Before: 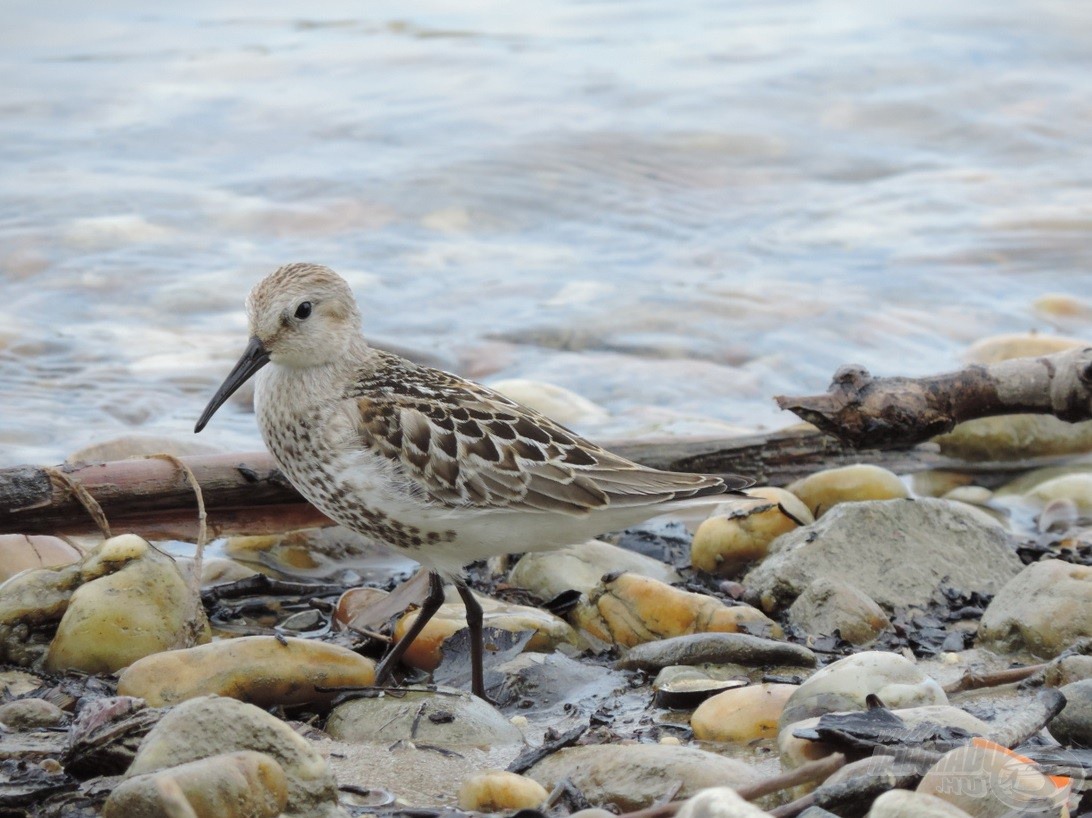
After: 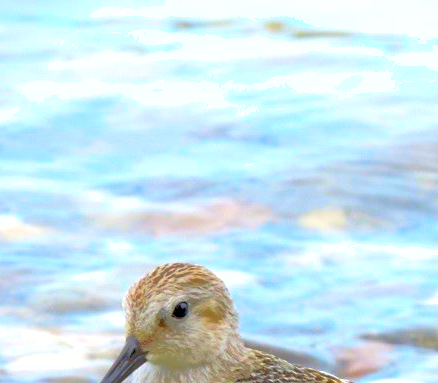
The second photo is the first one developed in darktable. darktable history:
crop and rotate: left 11.298%, top 0.074%, right 48.562%, bottom 53.009%
exposure: black level correction 0.001, exposure 0.498 EV, compensate highlight preservation false
contrast brightness saturation: contrast 0.203, brightness 0.205, saturation 0.797
haze removal: compatibility mode true, adaptive false
color calibration: output R [1.003, 0.027, -0.041, 0], output G [-0.018, 1.043, -0.038, 0], output B [0.071, -0.086, 1.017, 0], illuminant same as pipeline (D50), adaptation XYZ, x 0.346, y 0.359, temperature 5009.74 K
shadows and highlights: shadows 59.64, highlights -59.75
